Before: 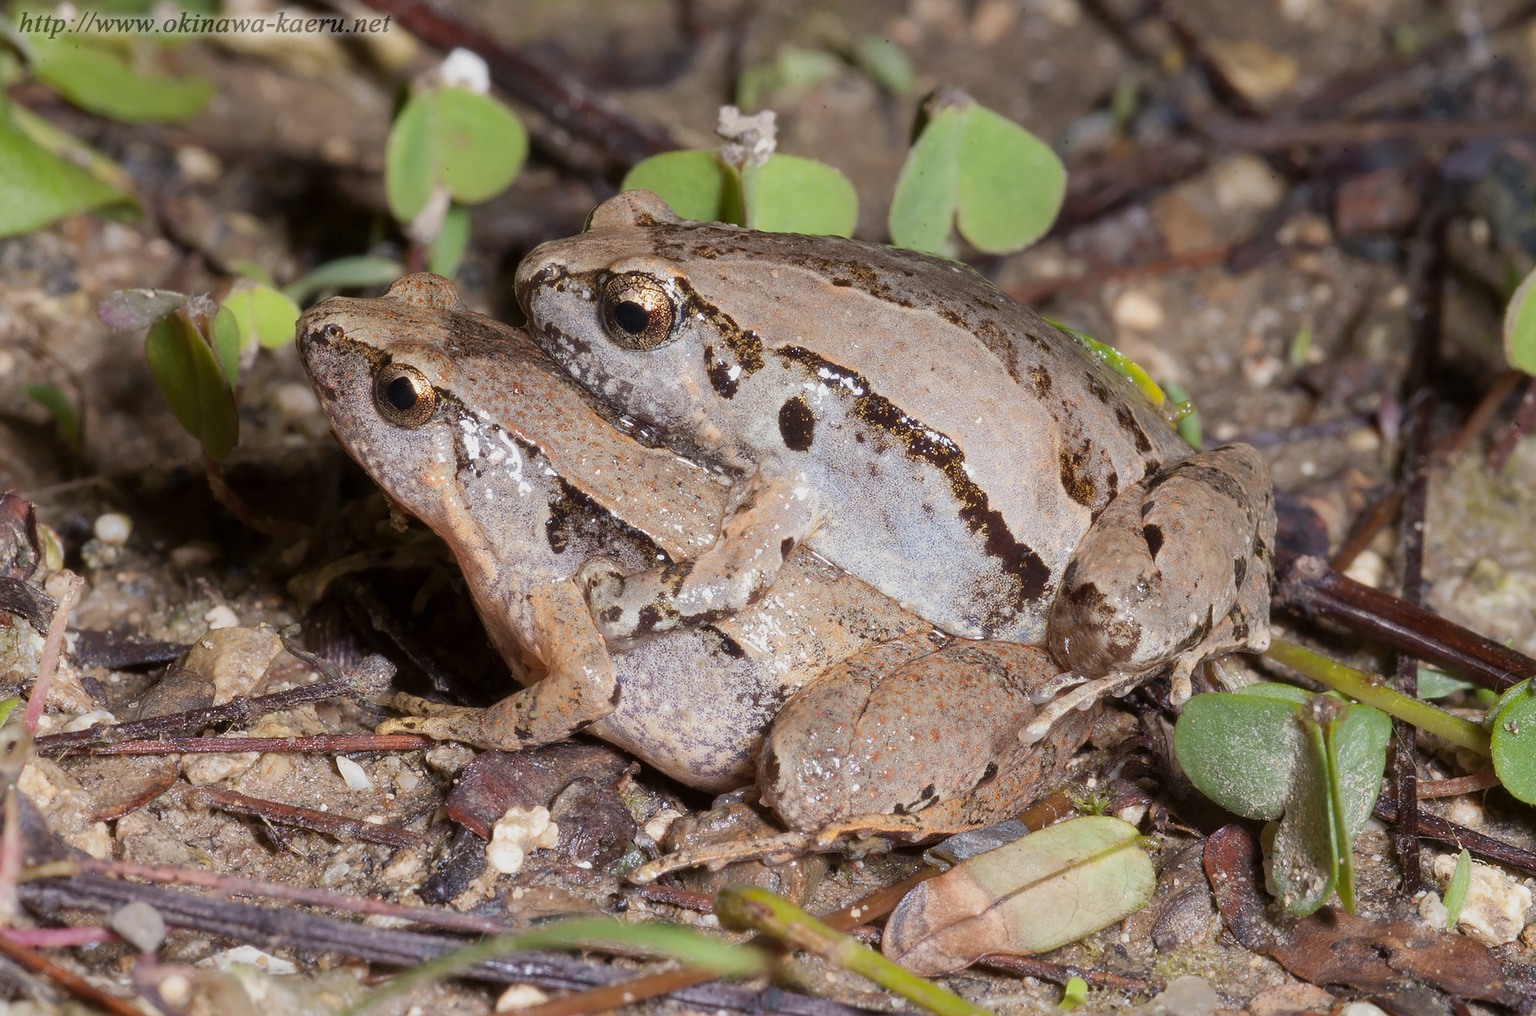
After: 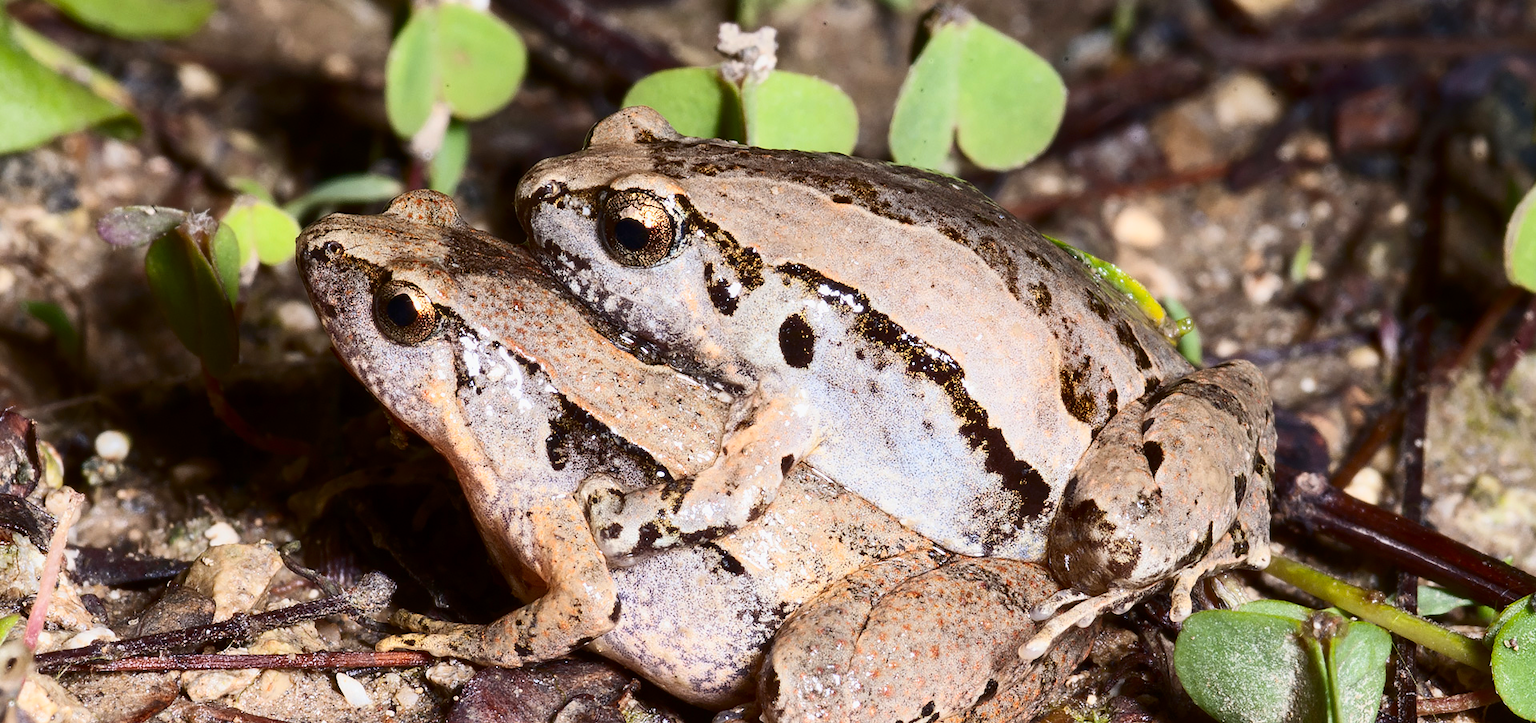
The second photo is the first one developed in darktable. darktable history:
crop and rotate: top 8.231%, bottom 20.544%
color correction: highlights a* 0.028, highlights b* -0.767
contrast brightness saturation: contrast 0.396, brightness 0.051, saturation 0.262
